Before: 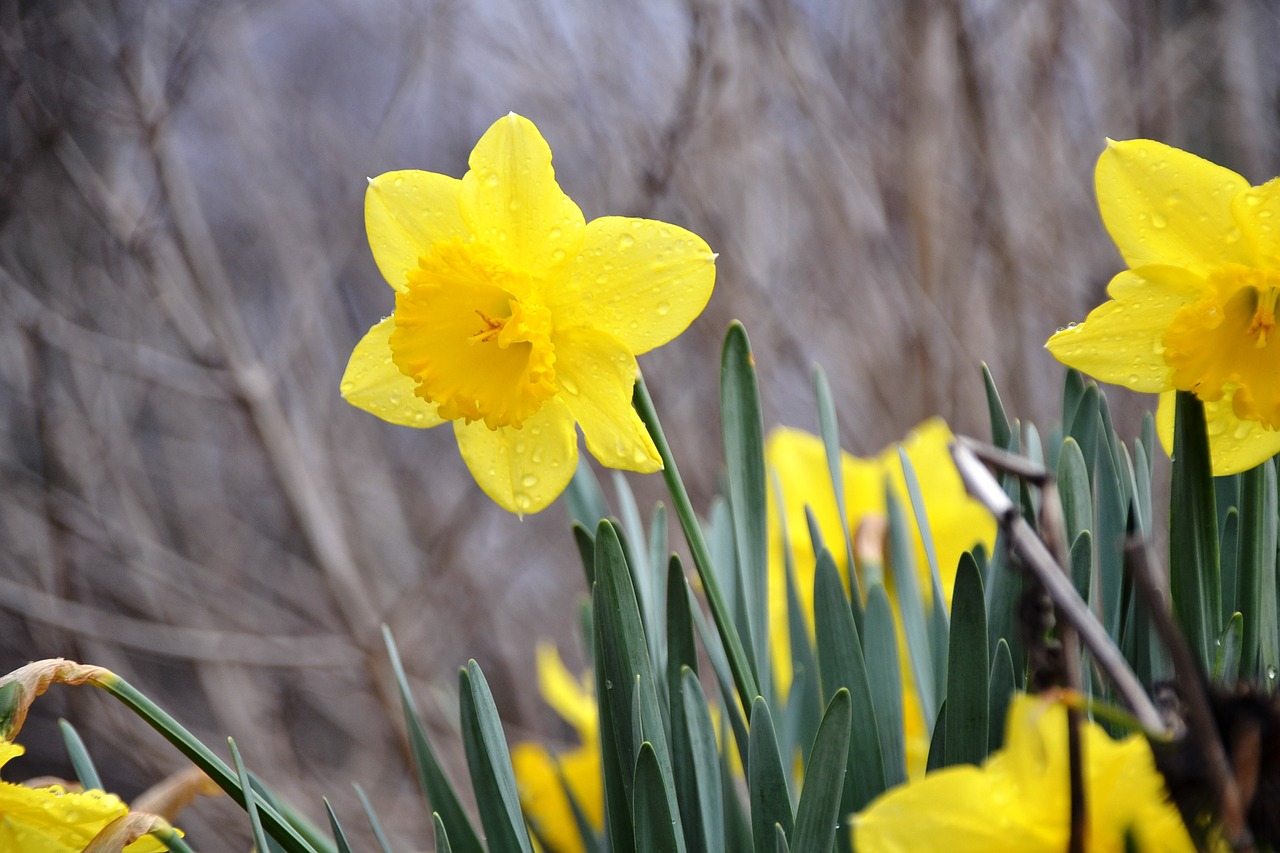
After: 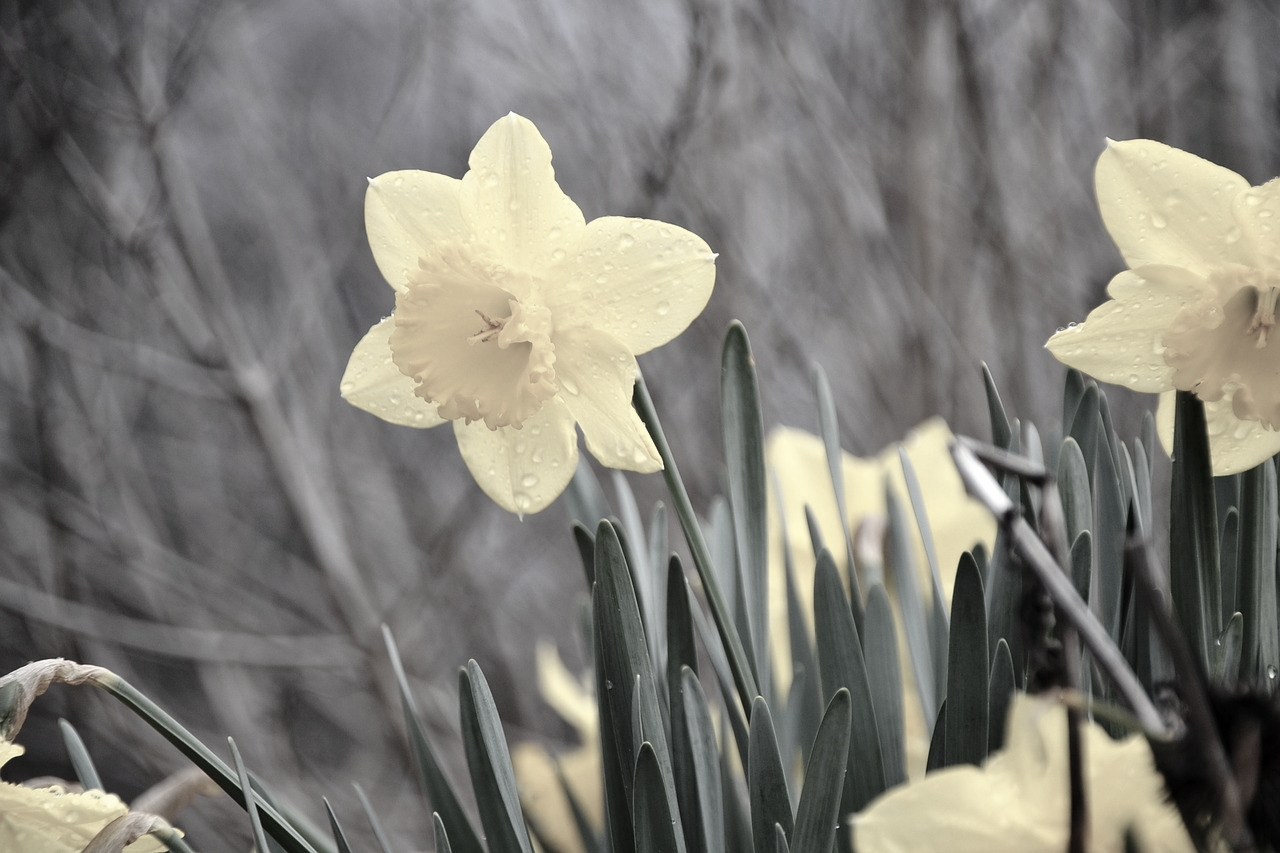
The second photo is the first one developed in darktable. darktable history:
contrast brightness saturation: contrast 0.061, brightness -0.011, saturation -0.229
color zones: curves: ch1 [(0, 0.153) (0.143, 0.15) (0.286, 0.151) (0.429, 0.152) (0.571, 0.152) (0.714, 0.151) (0.857, 0.151) (1, 0.153)]
